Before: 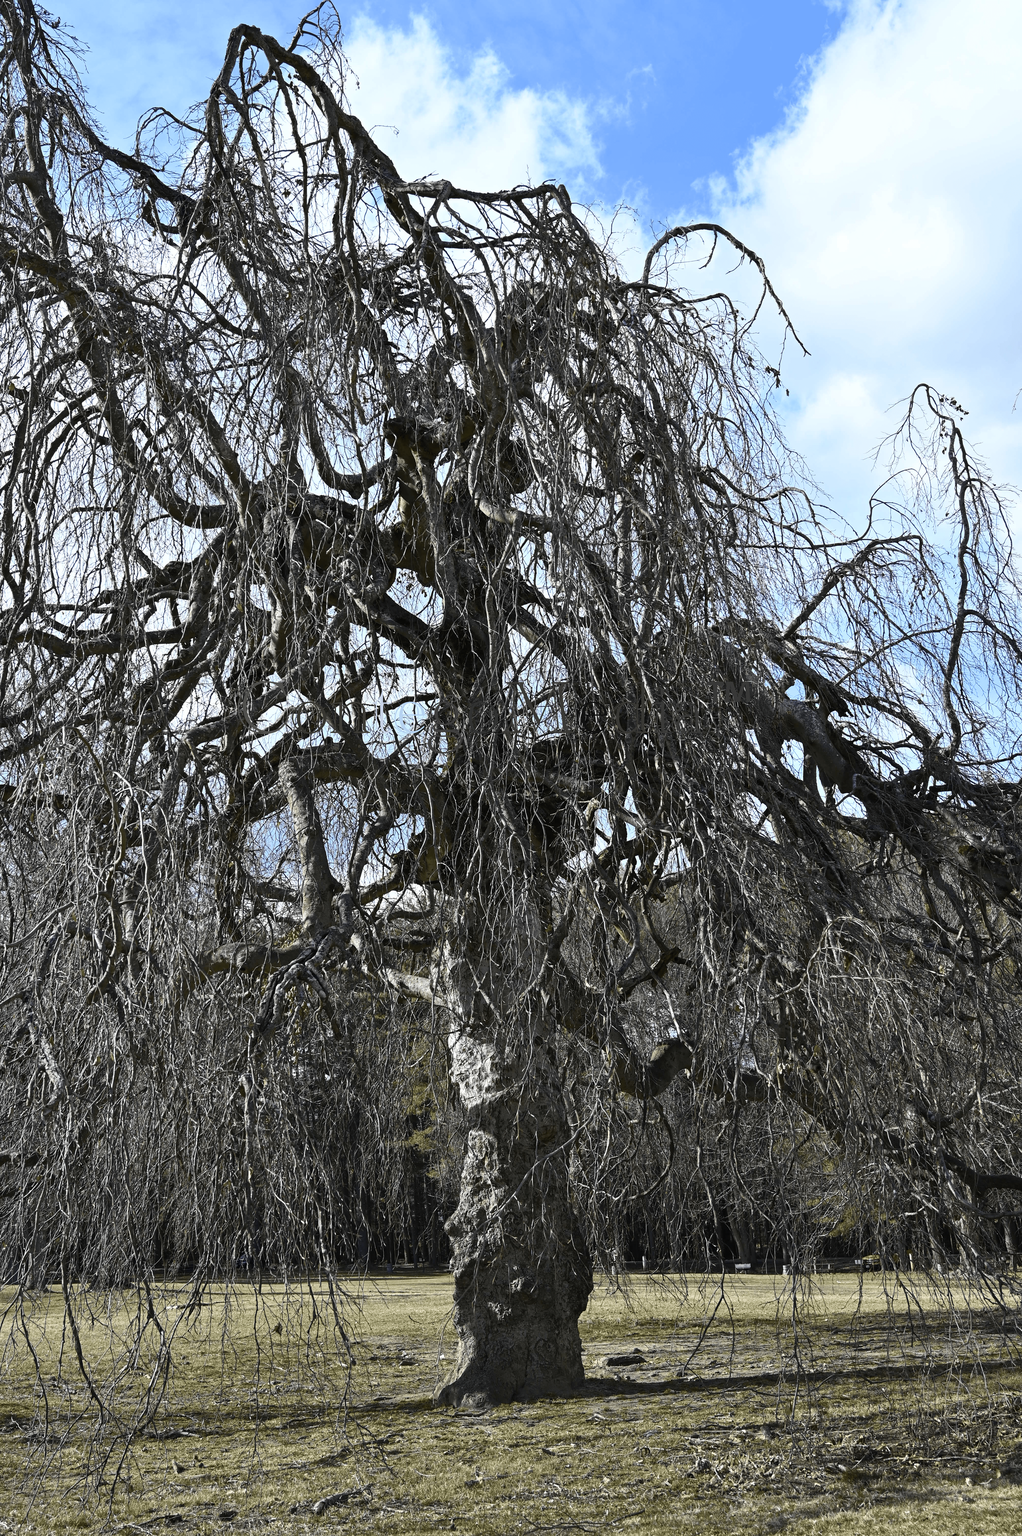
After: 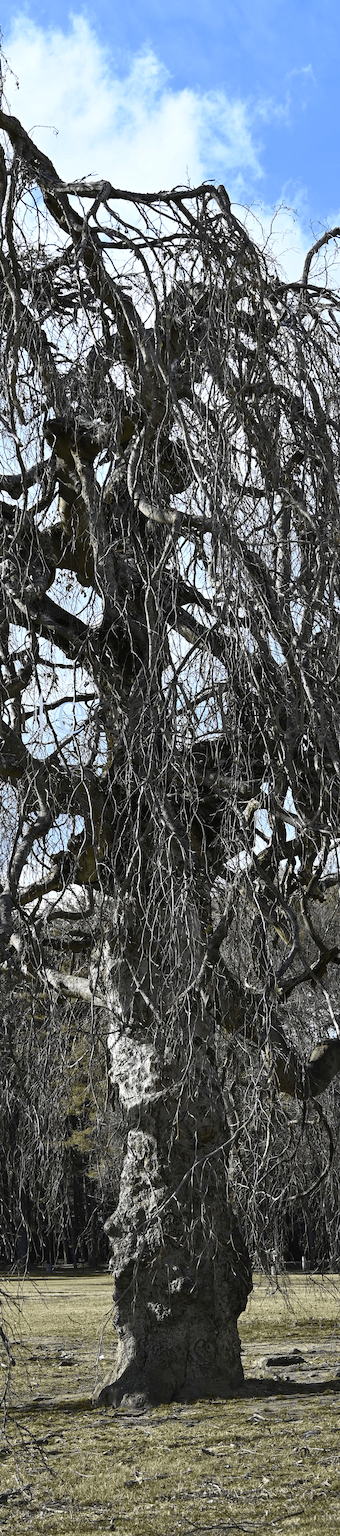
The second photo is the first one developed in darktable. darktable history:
crop: left 33.36%, right 33.36%
tone equalizer: on, module defaults
